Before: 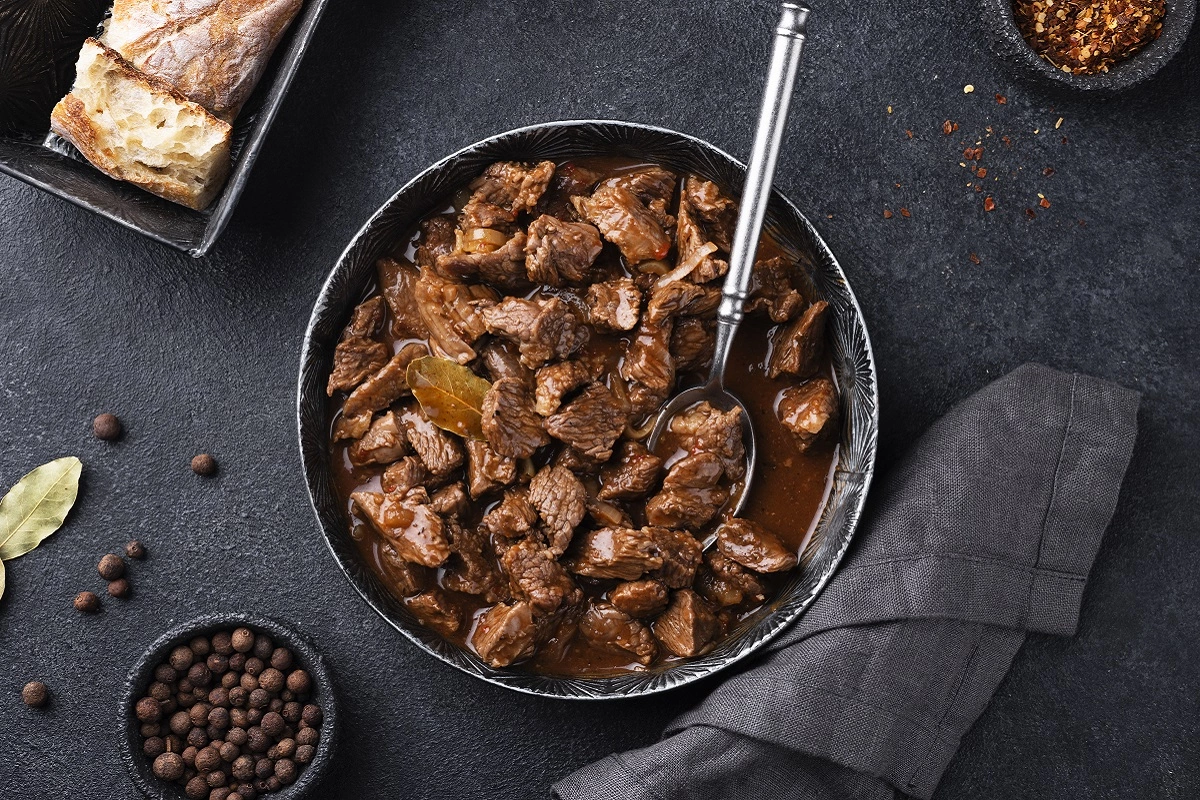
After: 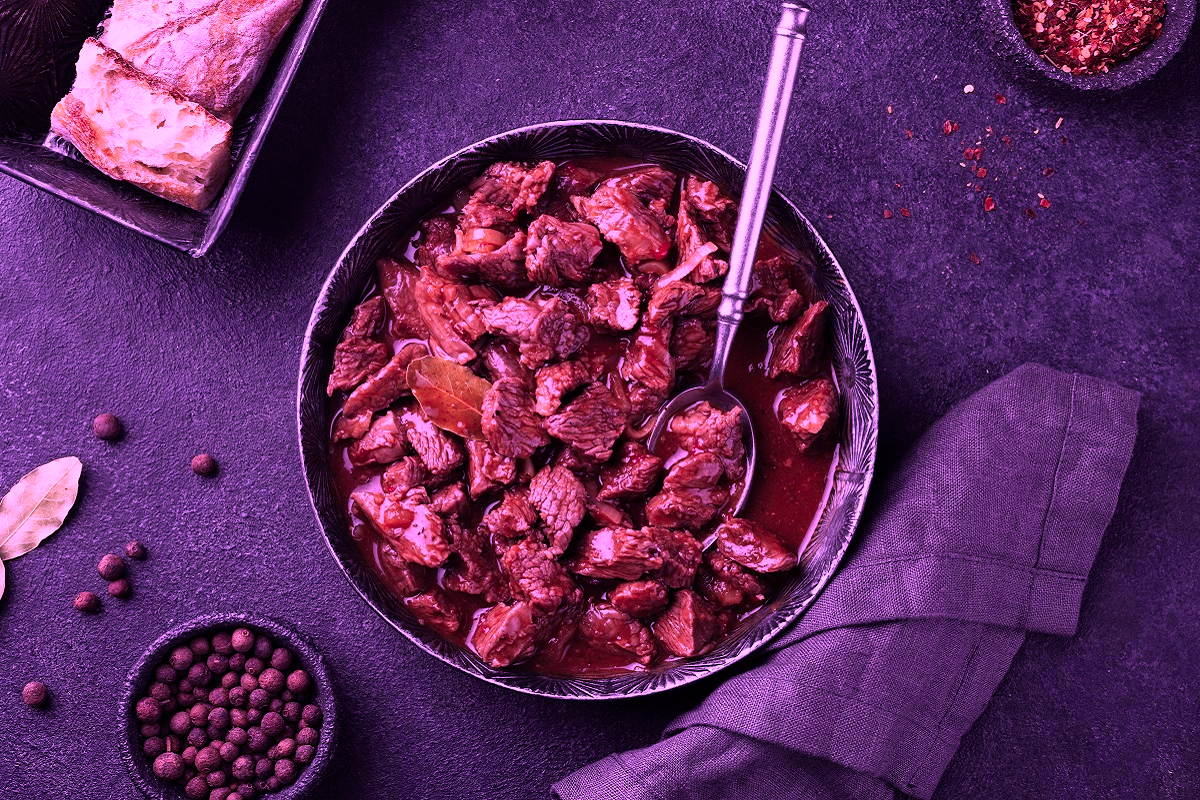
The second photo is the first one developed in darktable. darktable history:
color calibration: illuminant custom, x 0.261, y 0.521, temperature 7054.11 K
color balance rgb: shadows lift › chroma 7.23%, shadows lift › hue 246.48°, highlights gain › chroma 5.38%, highlights gain › hue 196.93°, white fulcrum 1 EV
